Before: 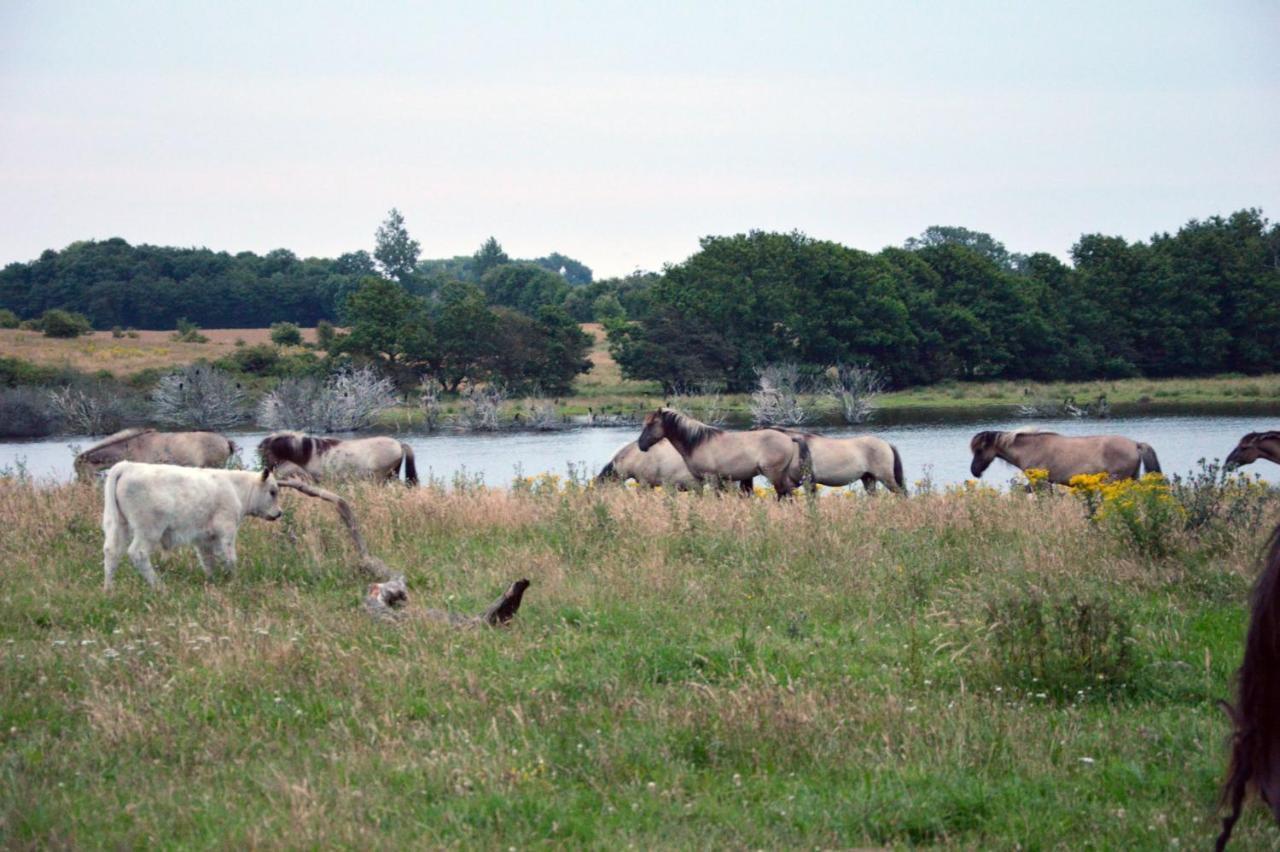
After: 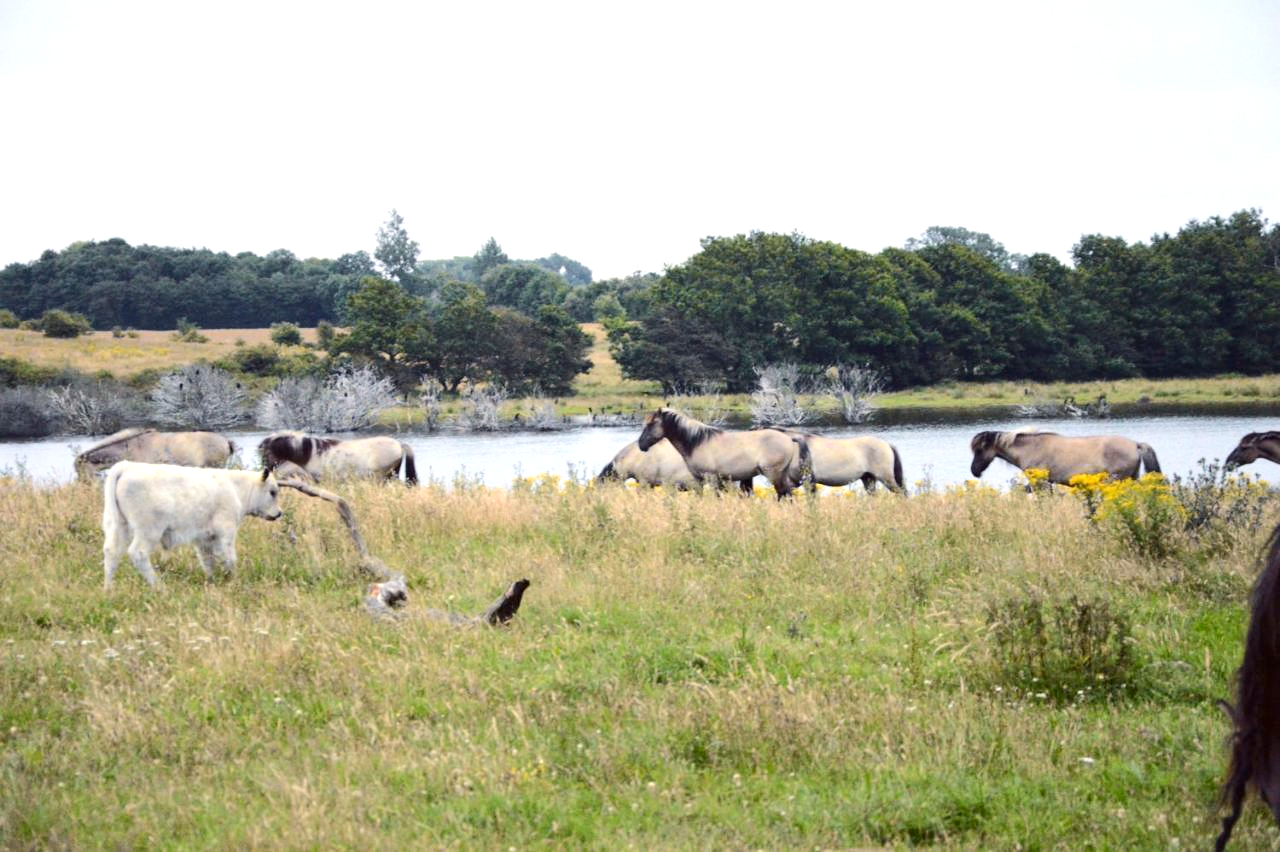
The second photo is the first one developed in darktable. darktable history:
tone curve: curves: ch0 [(0, 0) (0.239, 0.248) (0.508, 0.606) (0.828, 0.878) (1, 1)]; ch1 [(0, 0) (0.401, 0.42) (0.45, 0.464) (0.492, 0.498) (0.511, 0.507) (0.561, 0.549) (0.688, 0.726) (1, 1)]; ch2 [(0, 0) (0.411, 0.433) (0.5, 0.504) (0.545, 0.574) (1, 1)], color space Lab, independent channels, preserve colors none
exposure: black level correction 0, exposure 0.5 EV, compensate exposure bias true, compensate highlight preservation false
